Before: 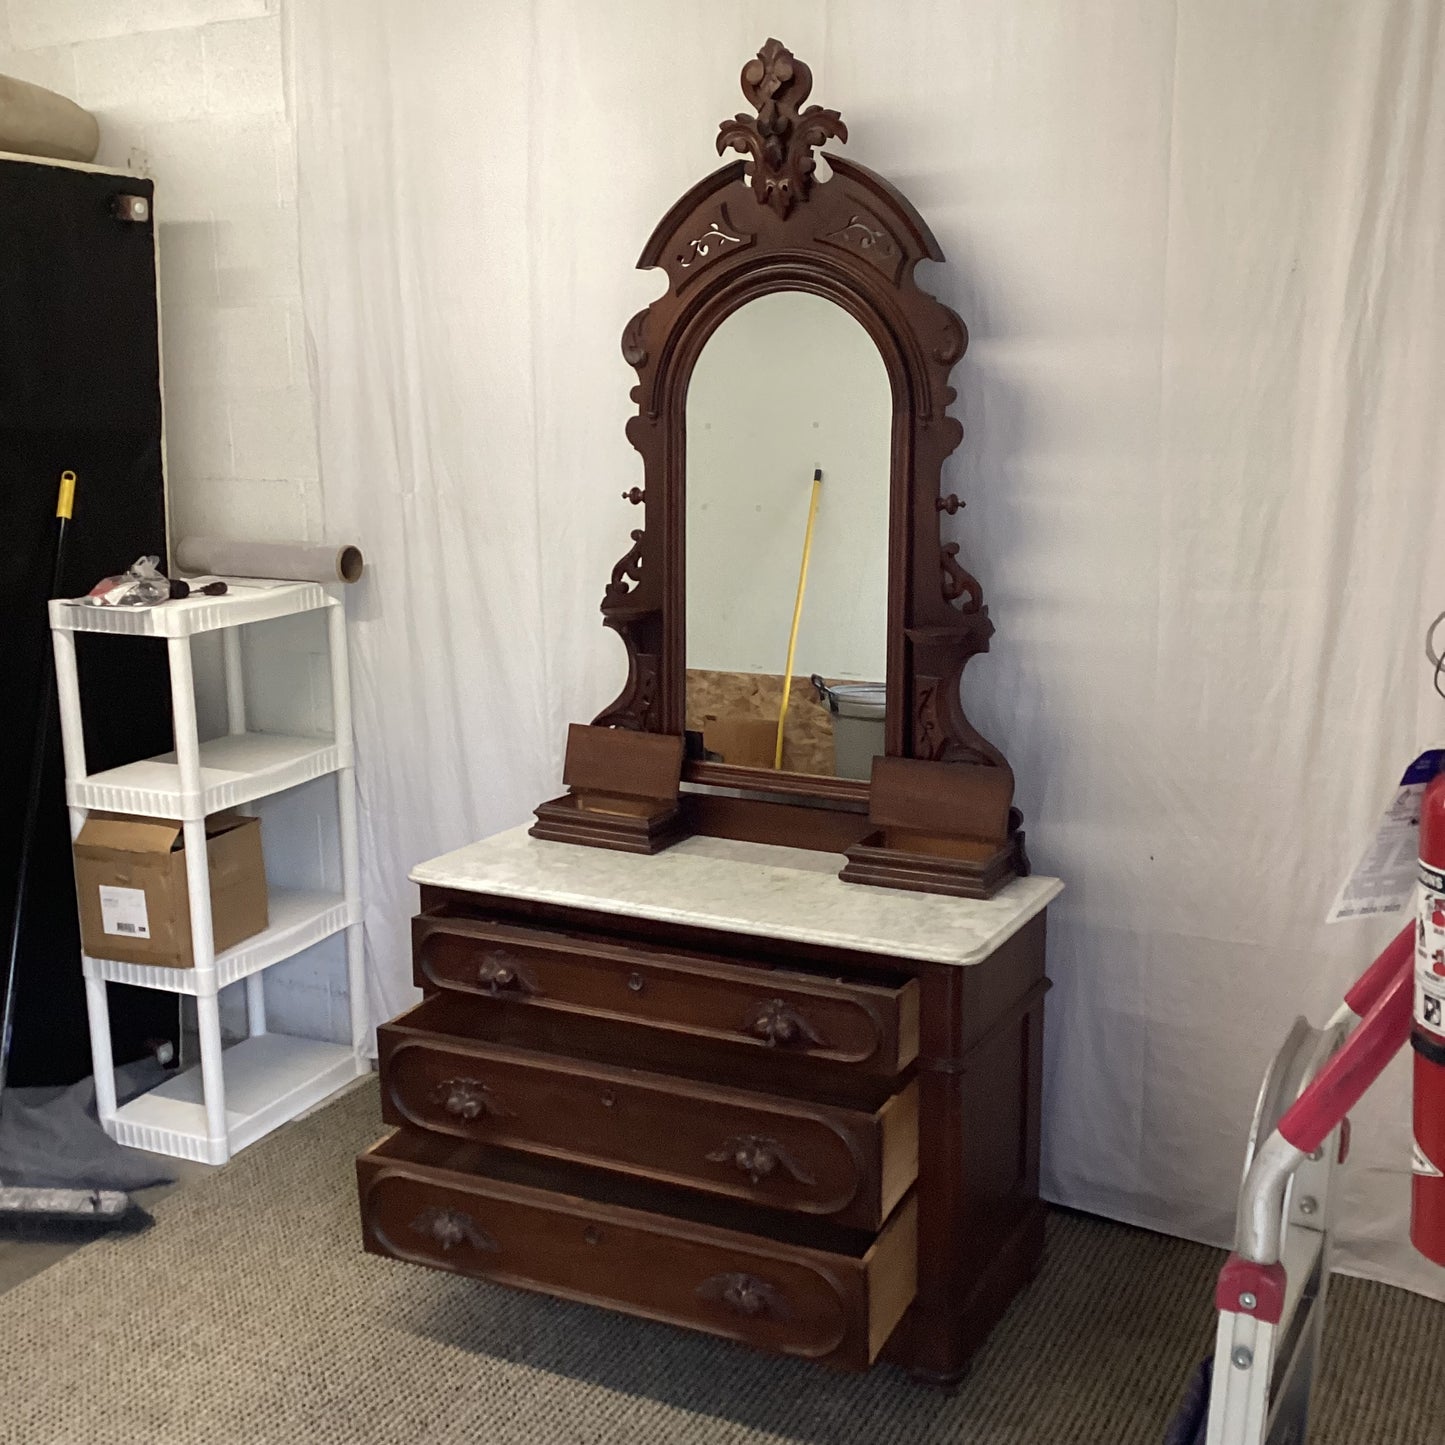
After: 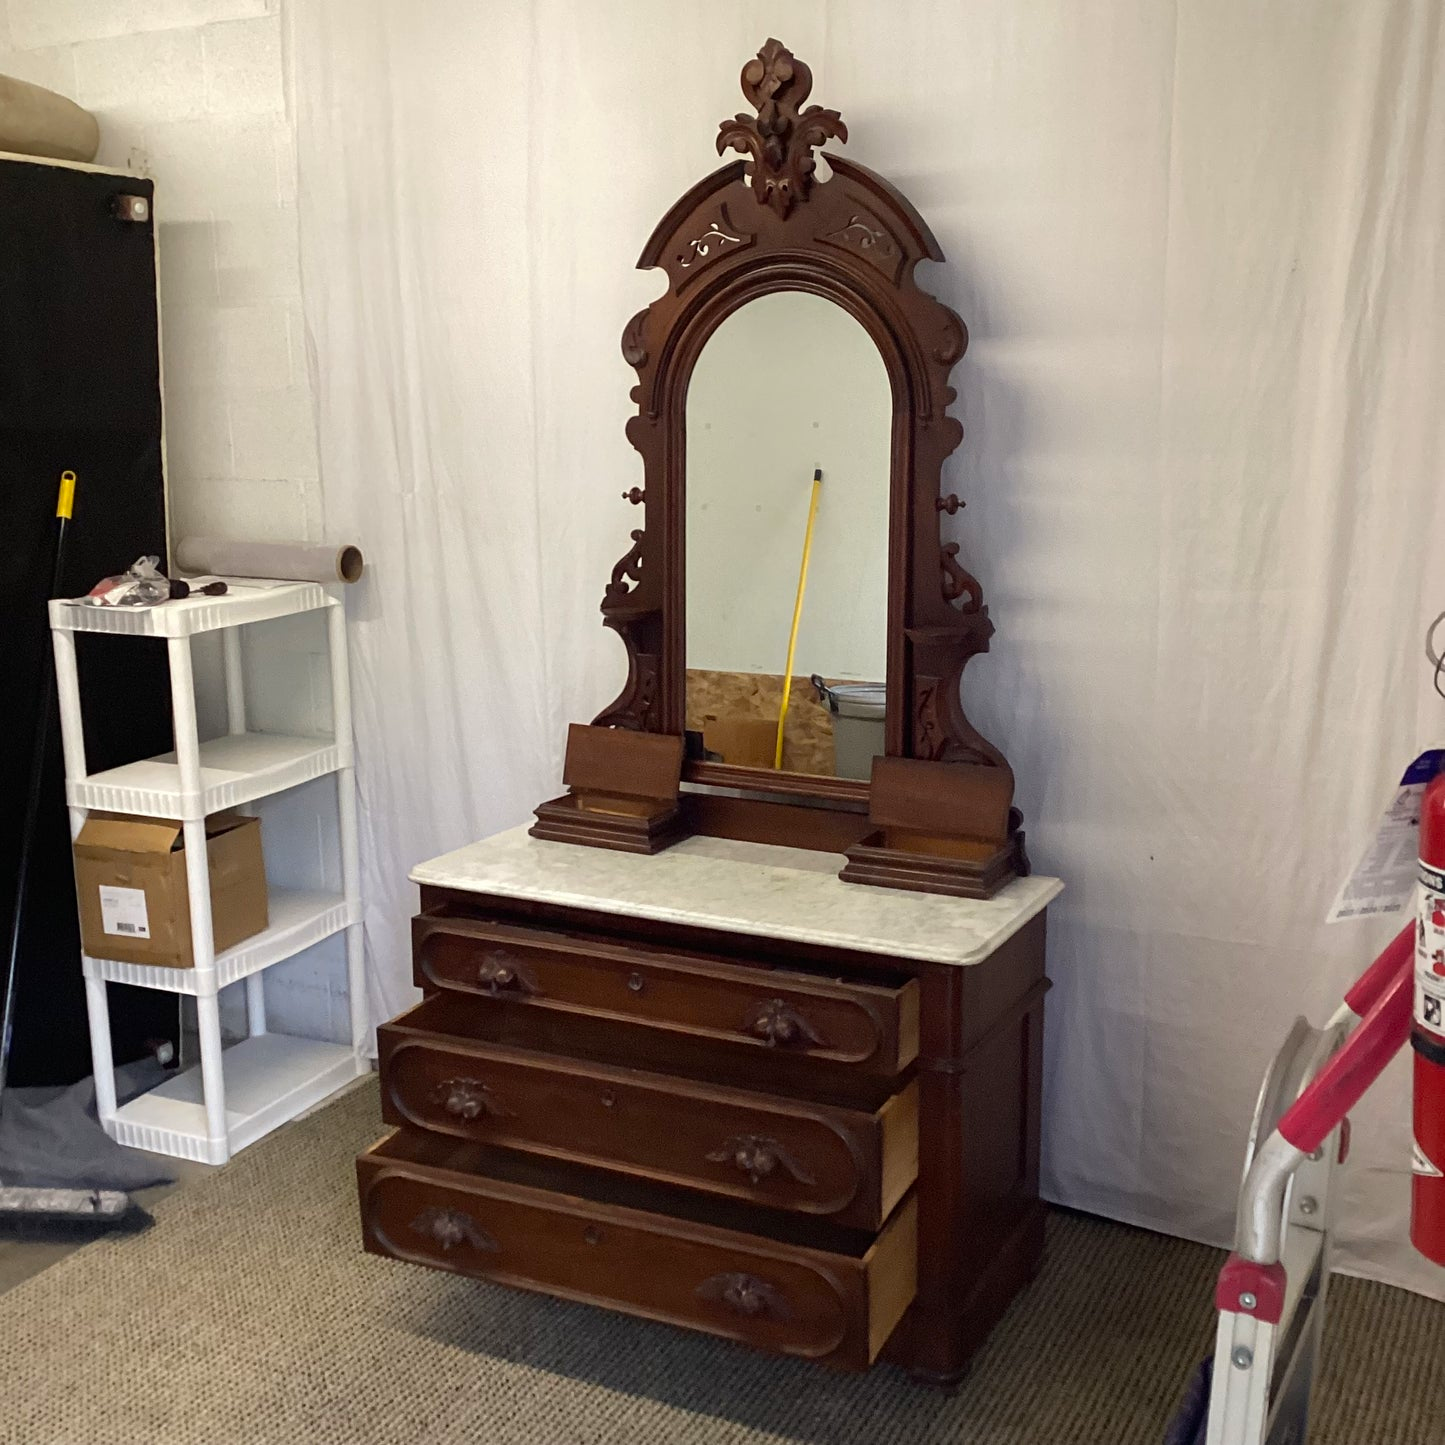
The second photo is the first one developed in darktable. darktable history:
color balance: output saturation 120%
white balance: emerald 1
